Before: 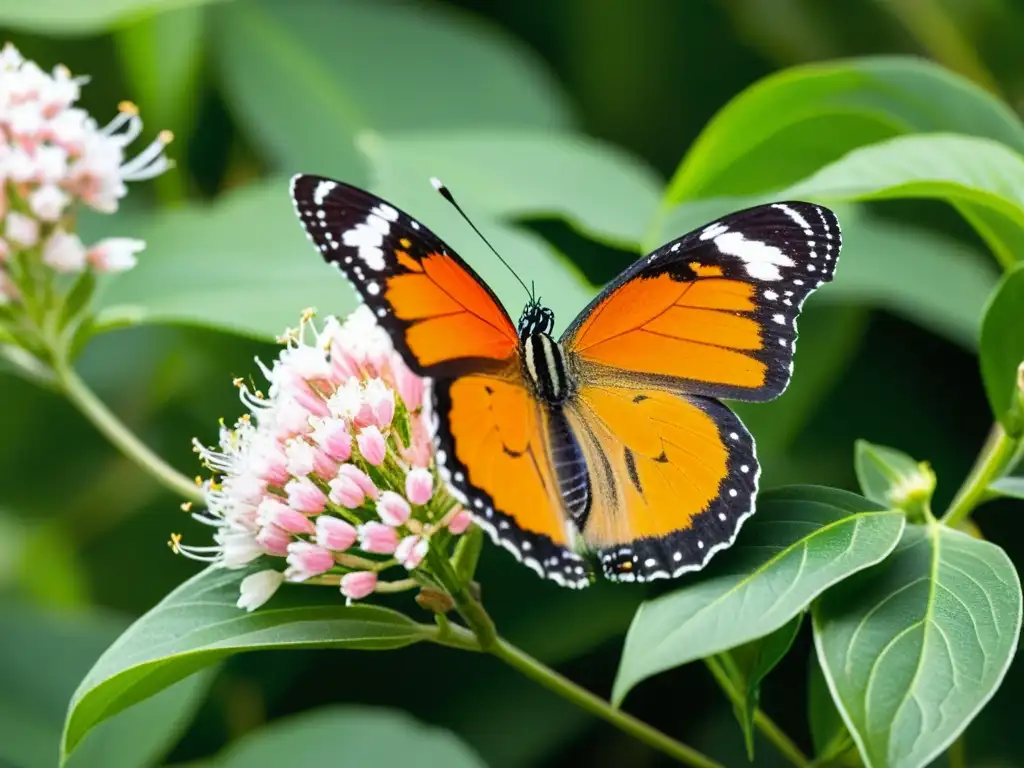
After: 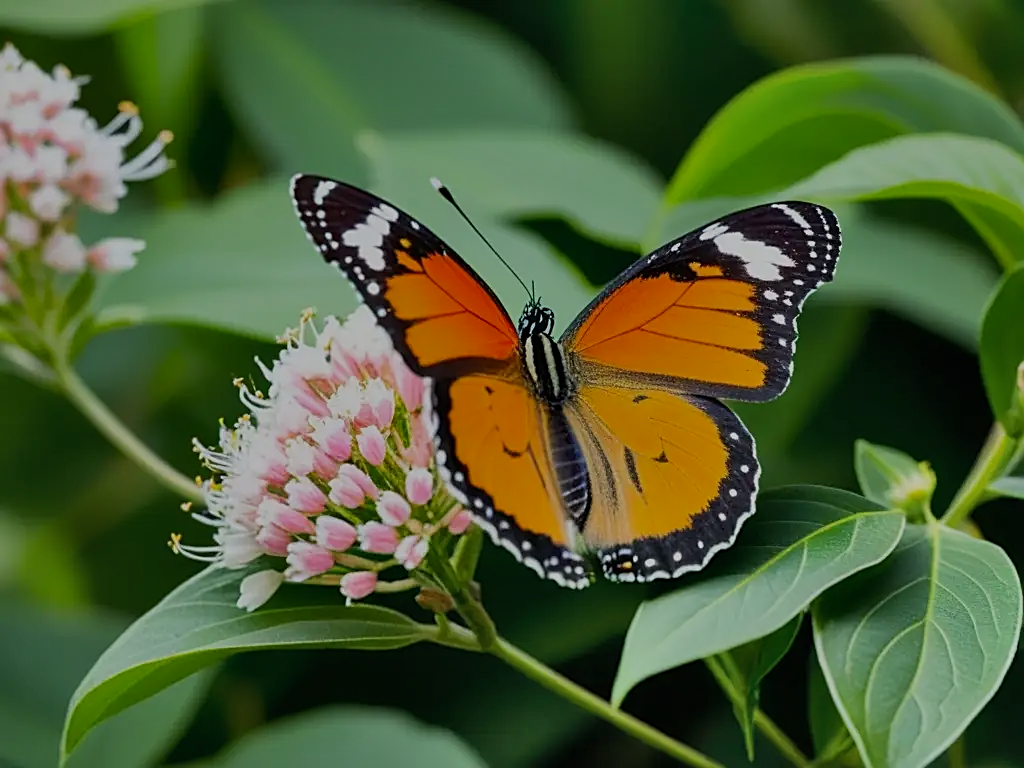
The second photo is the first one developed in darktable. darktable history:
exposure: black level correction 0, exposure -0.796 EV, compensate exposure bias true, compensate highlight preservation false
sharpen: on, module defaults
shadows and highlights: shadows 81.36, white point adjustment -9.07, highlights -61.36, soften with gaussian
